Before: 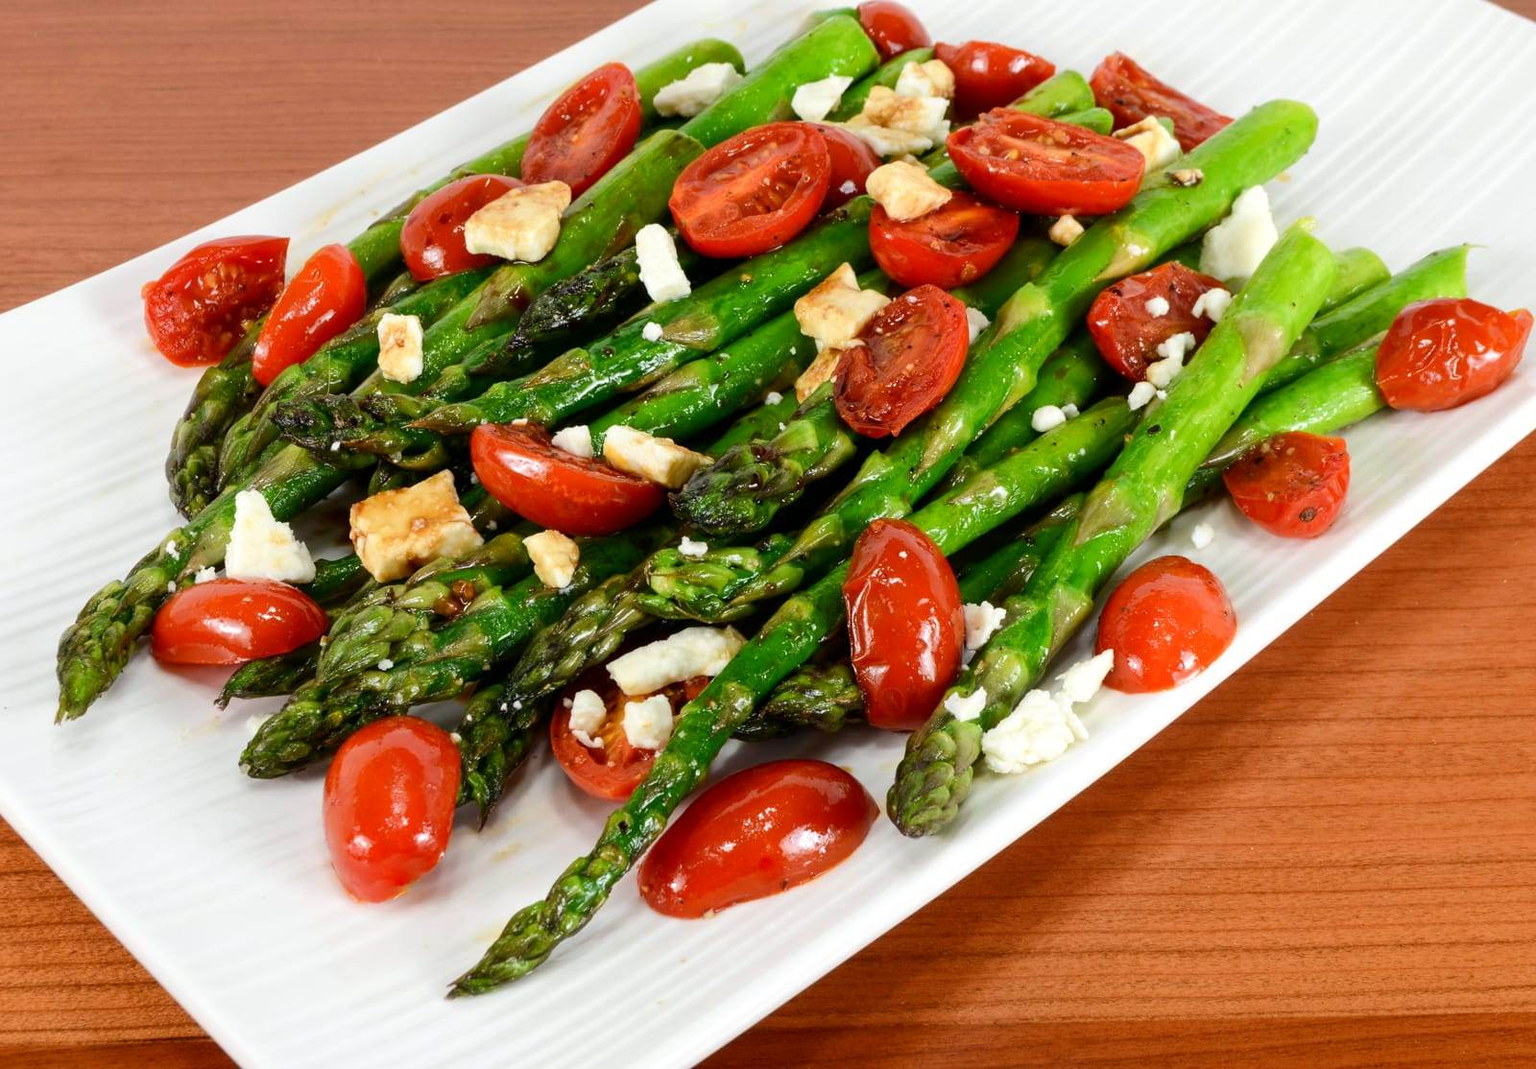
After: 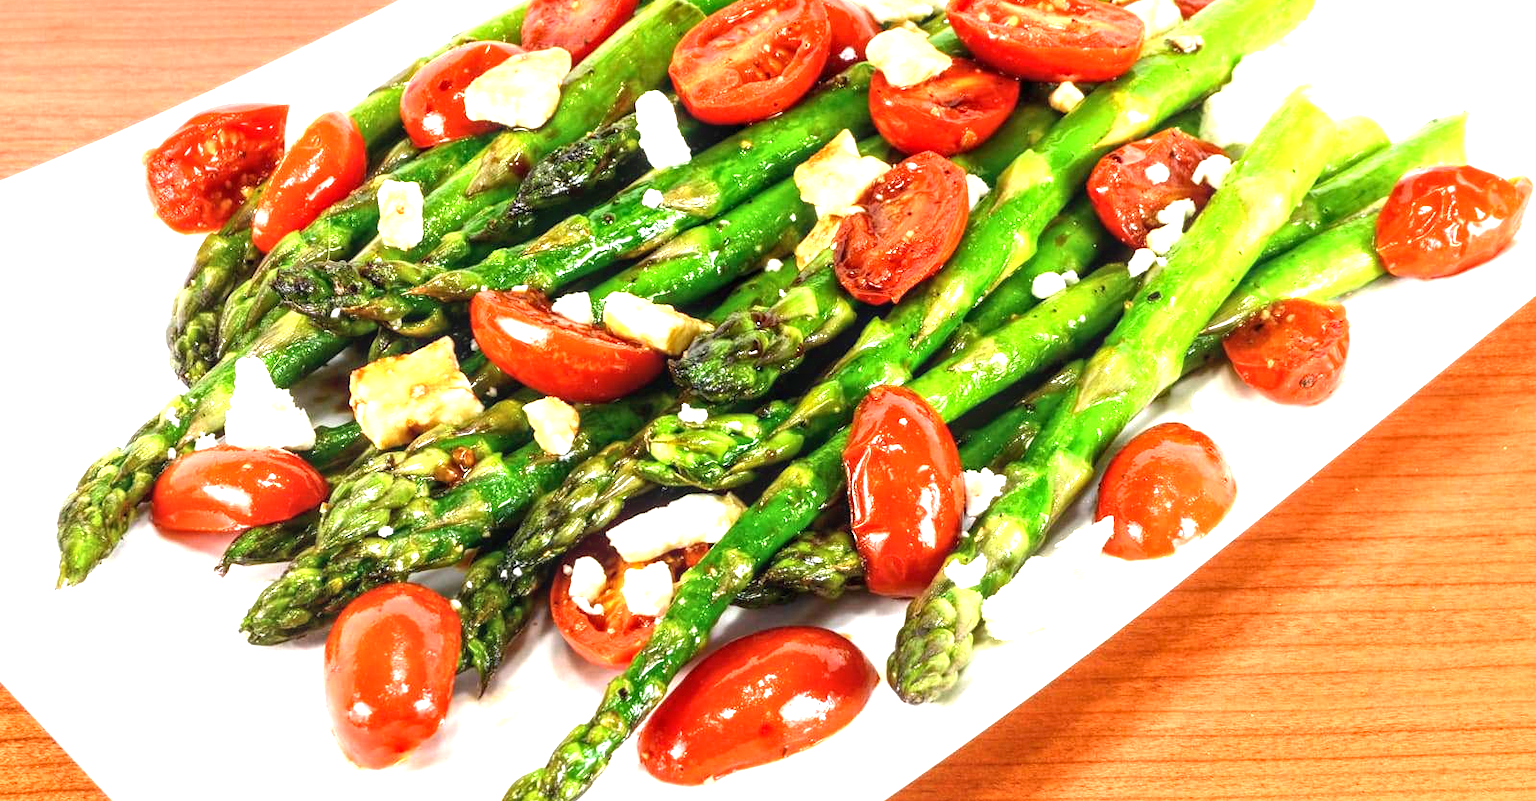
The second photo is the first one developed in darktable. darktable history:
exposure: black level correction 0, exposure 1.45 EV, compensate exposure bias true, compensate highlight preservation false
crop and rotate: top 12.5%, bottom 12.5%
local contrast: on, module defaults
